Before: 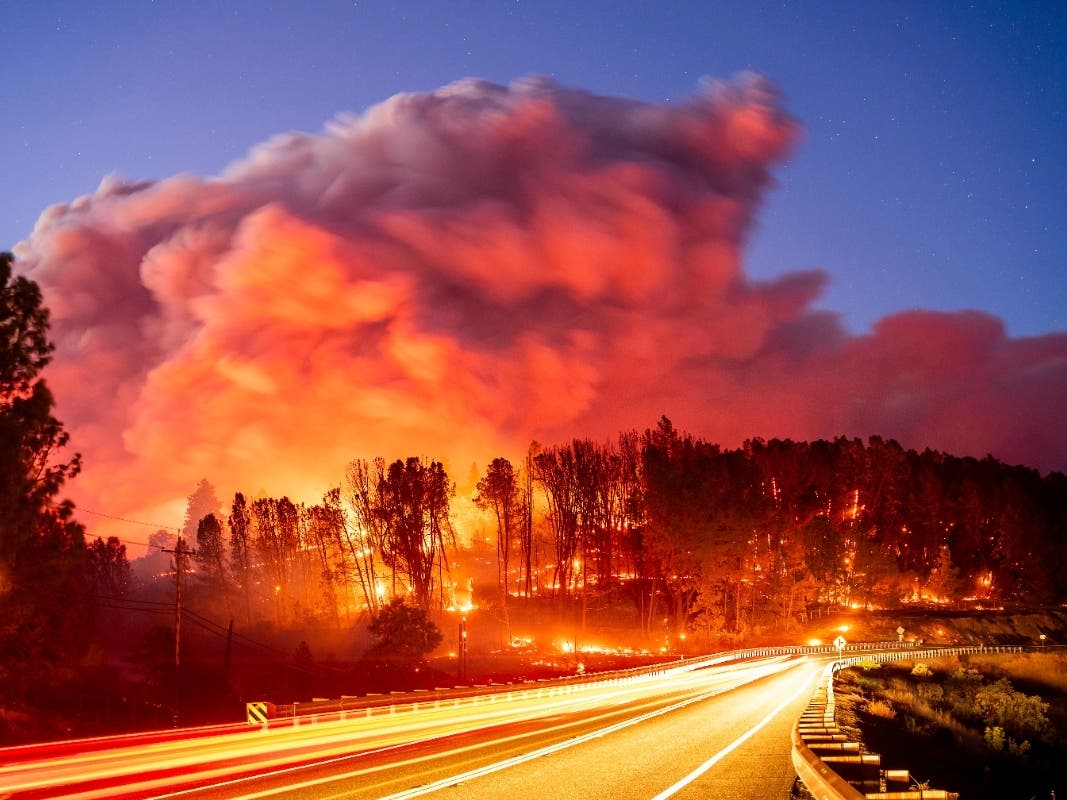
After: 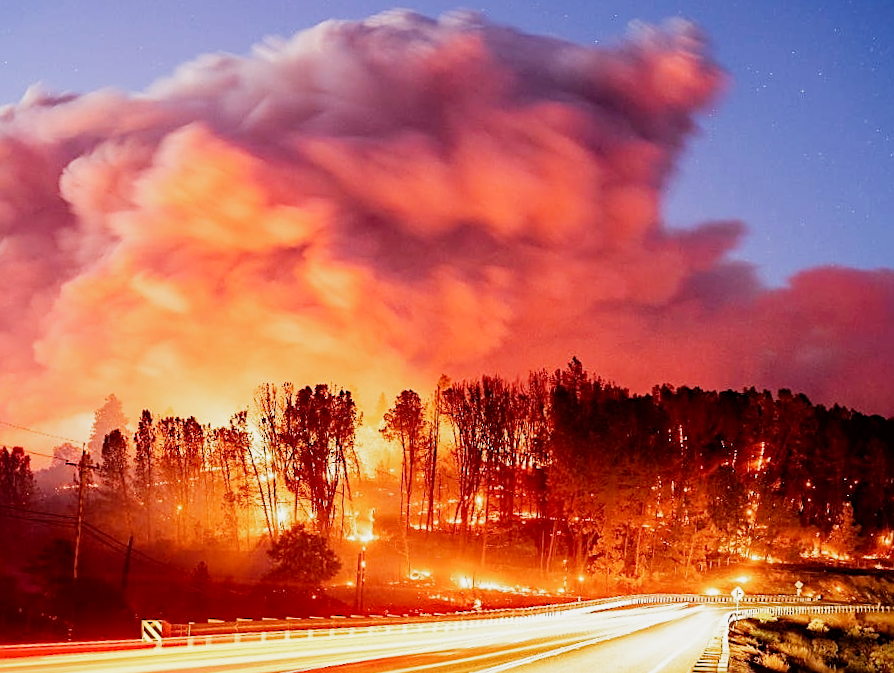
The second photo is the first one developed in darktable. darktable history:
crop and rotate: angle -3.24°, left 5.187%, top 5.202%, right 4.791%, bottom 4.462%
tone equalizer: -8 EV -0.777 EV, -7 EV -0.671 EV, -6 EV -0.579 EV, -5 EV -0.371 EV, -3 EV 0.386 EV, -2 EV 0.6 EV, -1 EV 0.686 EV, +0 EV 0.721 EV
sharpen: on, module defaults
filmic rgb: black relative exposure -16 EV, white relative exposure 4.95 EV, hardness 6.18, add noise in highlights 0, preserve chrominance no, color science v3 (2019), use custom middle-gray values true, contrast in highlights soft
